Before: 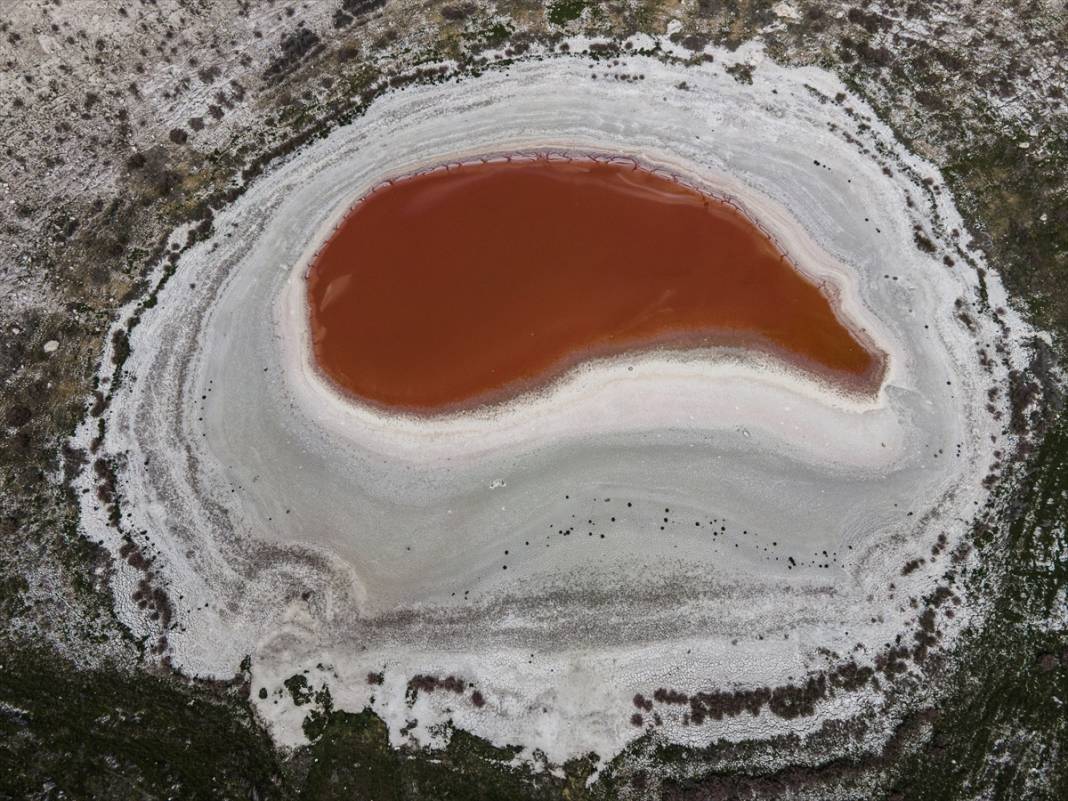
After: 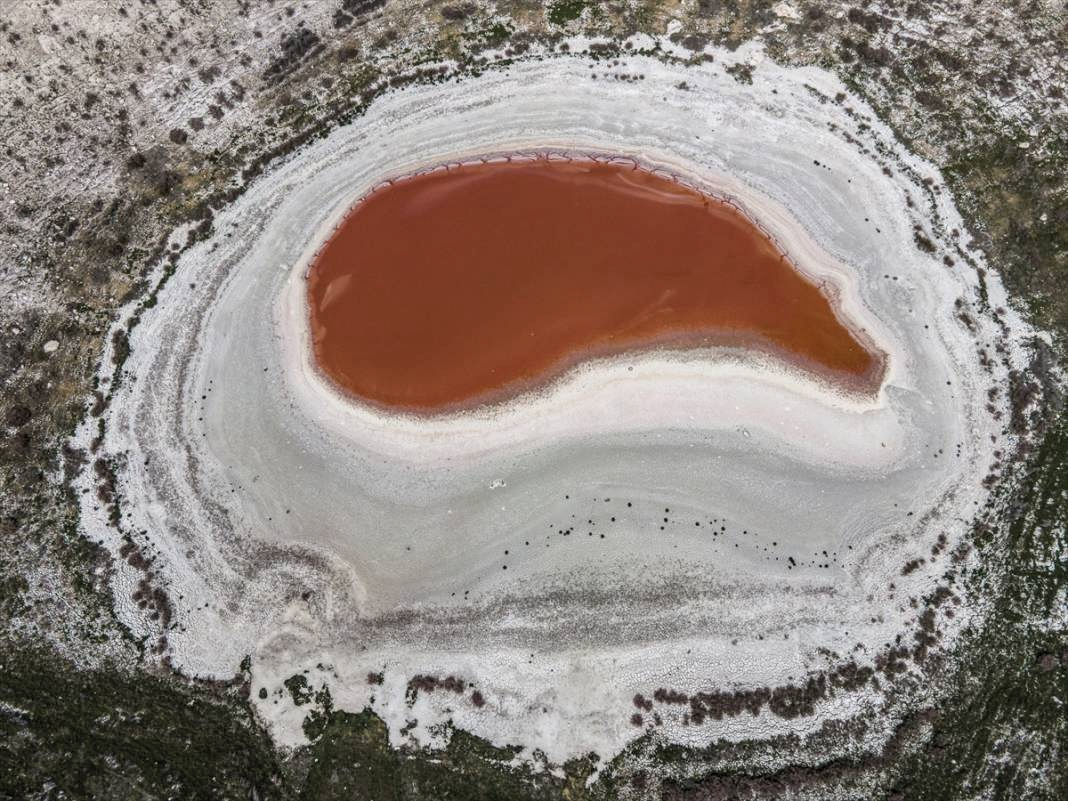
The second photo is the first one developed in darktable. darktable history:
local contrast: detail 130%
contrast brightness saturation: brightness 0.116
